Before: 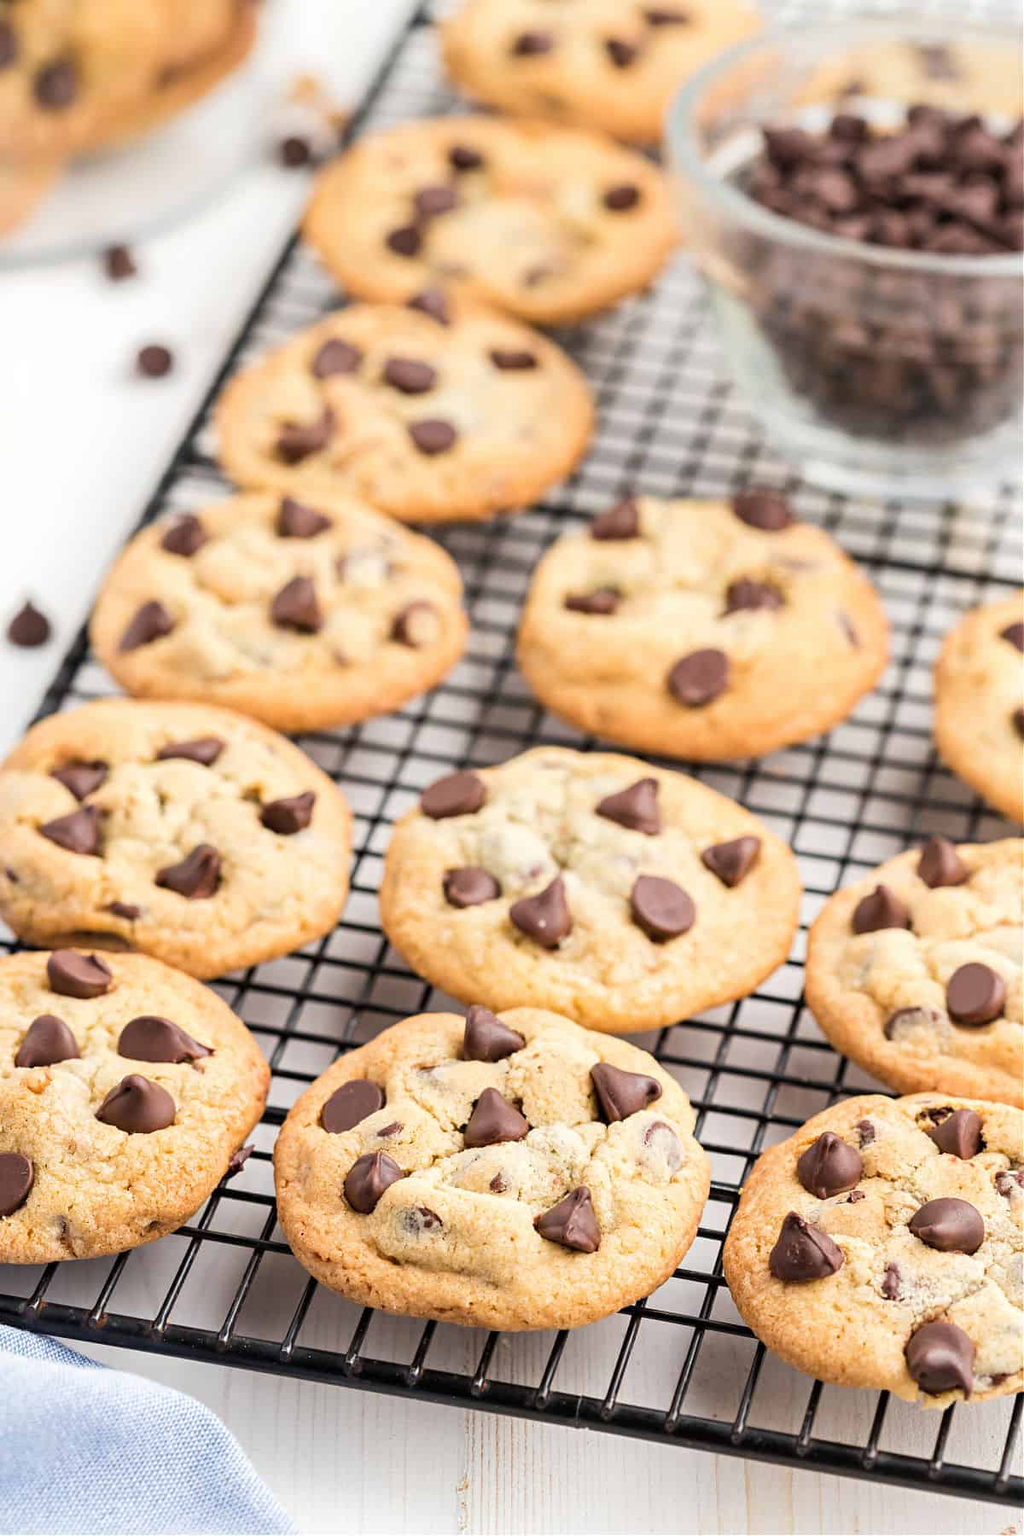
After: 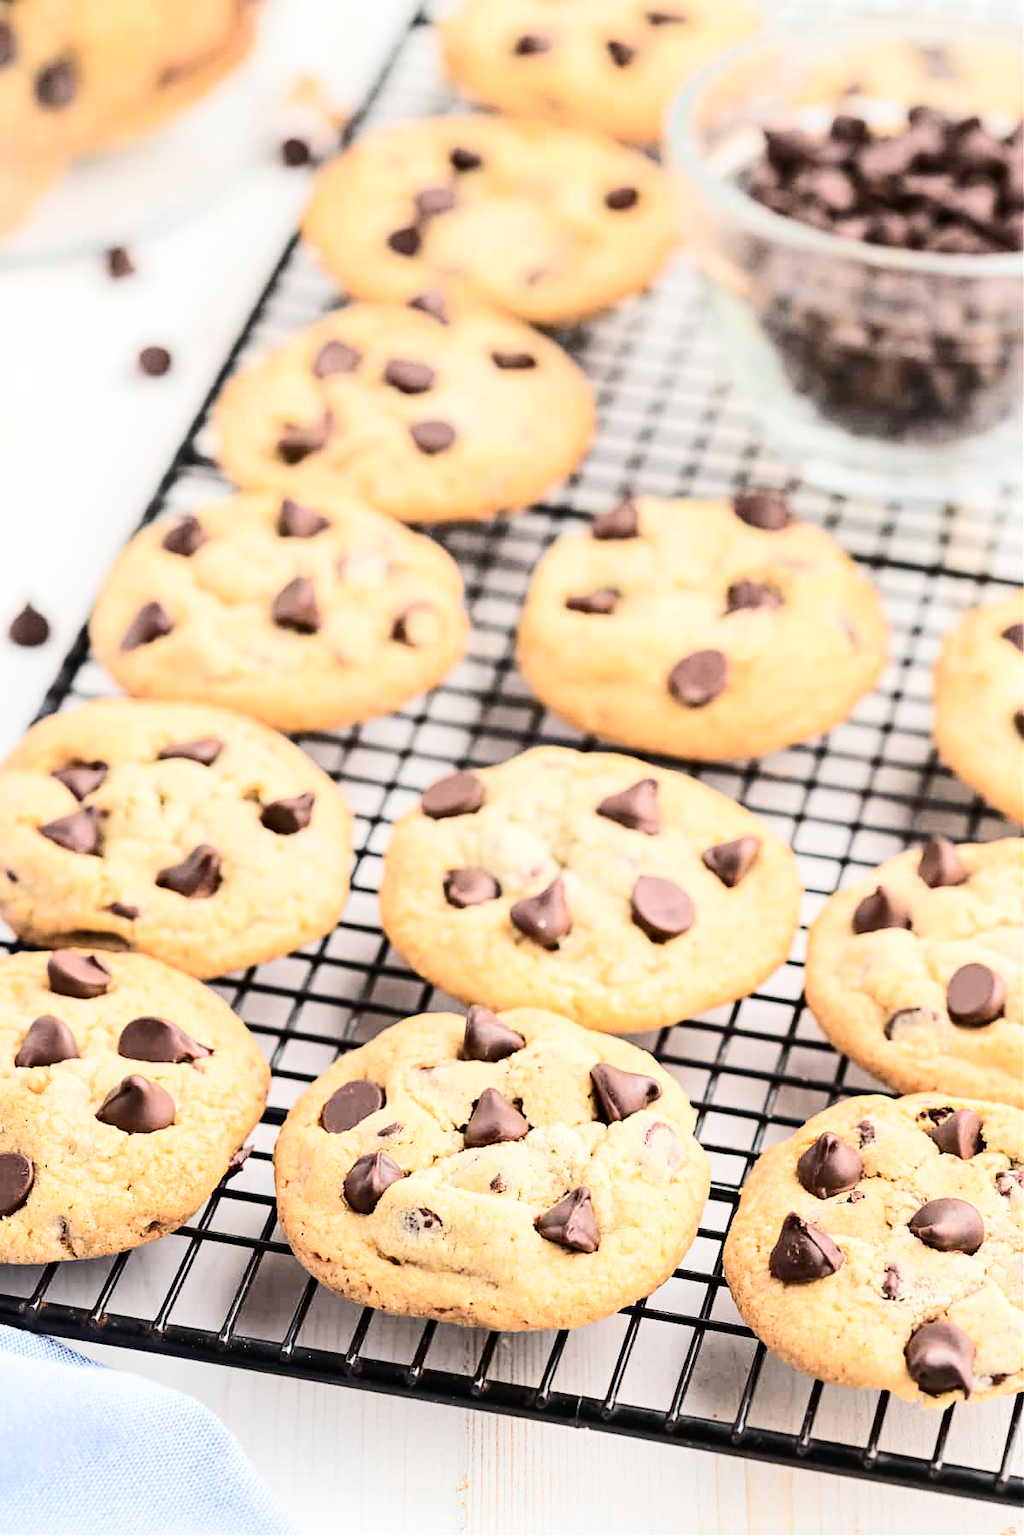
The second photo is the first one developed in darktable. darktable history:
tone curve: curves: ch0 [(0, 0) (0.003, 0.005) (0.011, 0.011) (0.025, 0.02) (0.044, 0.03) (0.069, 0.041) (0.1, 0.062) (0.136, 0.089) (0.177, 0.135) (0.224, 0.189) (0.277, 0.259) (0.335, 0.373) (0.399, 0.499) (0.468, 0.622) (0.543, 0.724) (0.623, 0.807) (0.709, 0.868) (0.801, 0.916) (0.898, 0.964) (1, 1)], color space Lab, independent channels, preserve colors none
